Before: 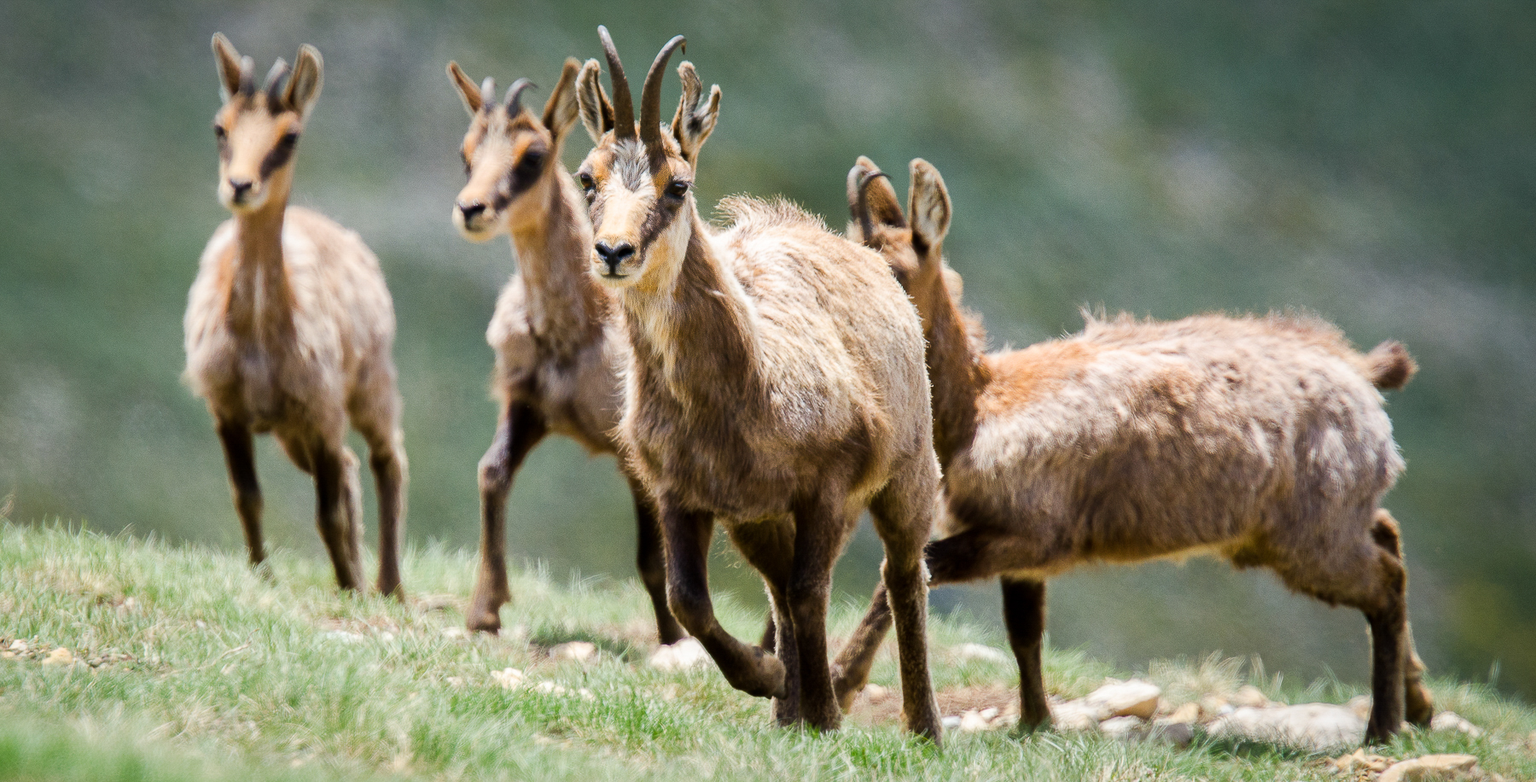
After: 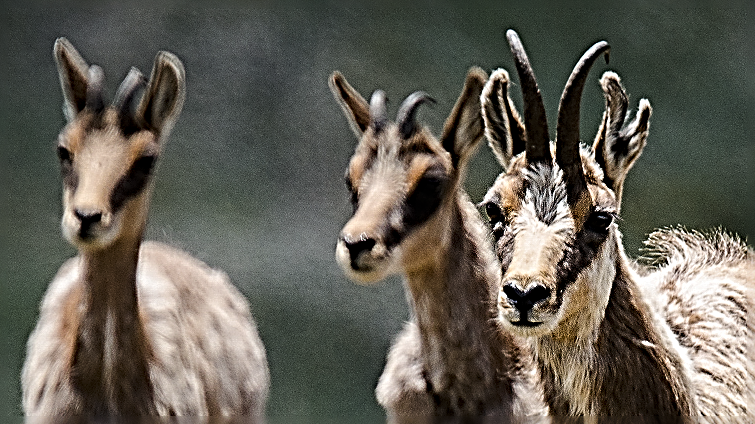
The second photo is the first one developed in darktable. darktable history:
crop and rotate: left 10.817%, top 0.062%, right 47.194%, bottom 53.626%
sharpen: radius 3.158, amount 1.731 | blend: blend mode normal, opacity 100%; mask: uniform (no mask)
color correction: highlights a* 0.003, highlights b* -0.283
levels: levels [0, 0.618, 1]
